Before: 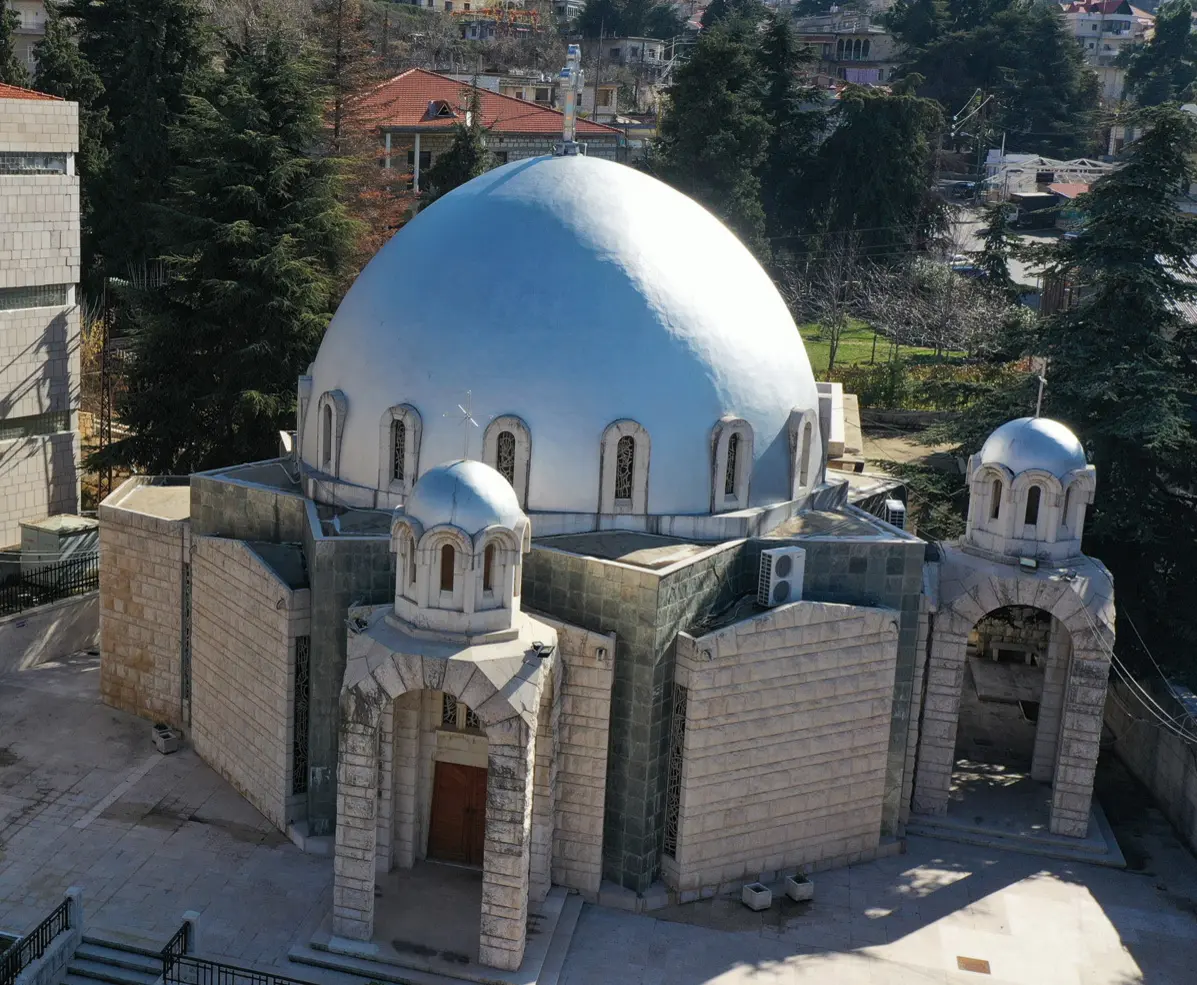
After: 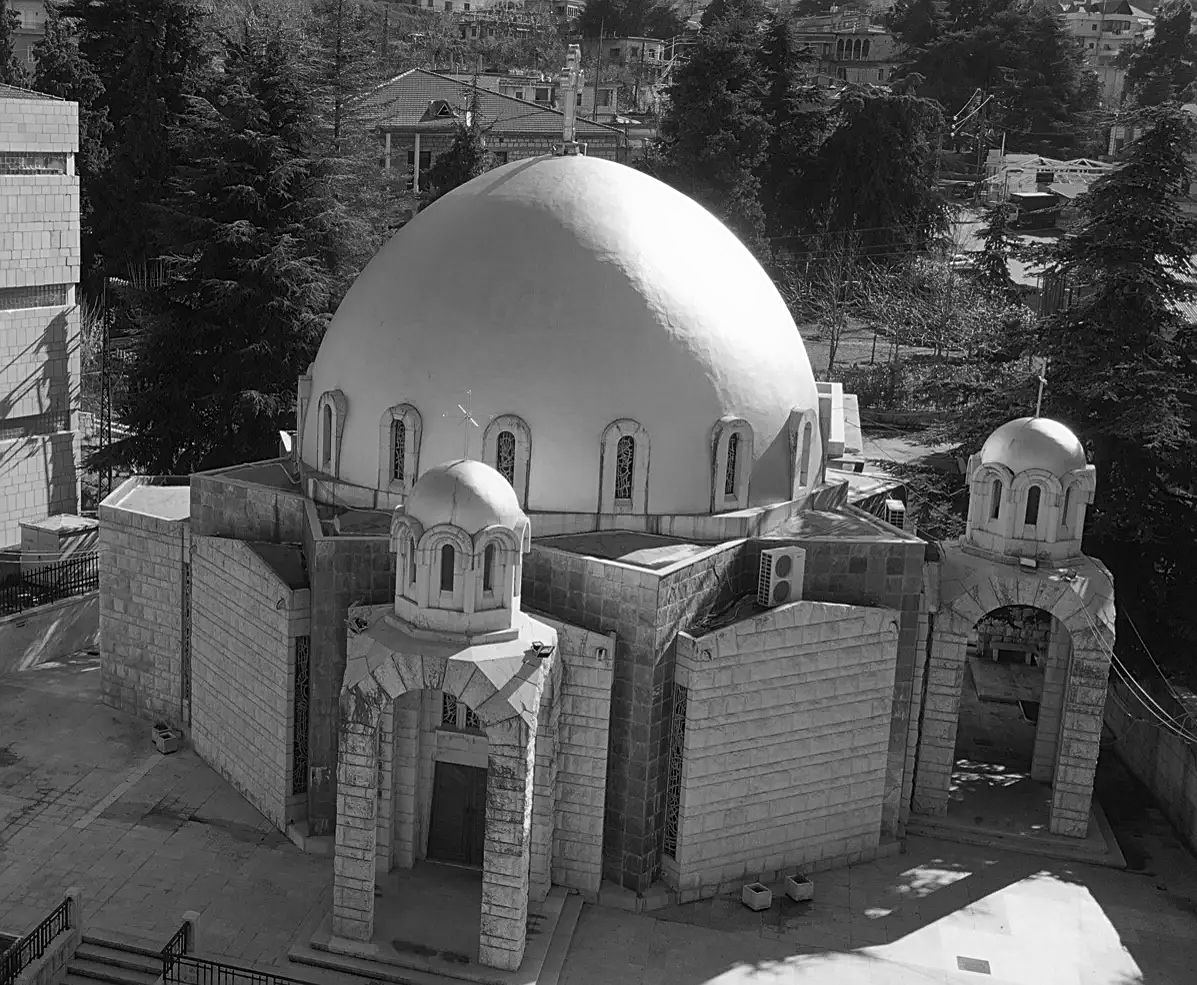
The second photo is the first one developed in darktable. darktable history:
color correction: highlights a* -5.3, highlights b* 9.8, shadows a* 9.8, shadows b* 24.26
contrast equalizer: y [[0.5, 0.488, 0.462, 0.461, 0.491, 0.5], [0.5 ×6], [0.5 ×6], [0 ×6], [0 ×6]]
monochrome: on, module defaults
sharpen: on, module defaults
white balance: red 0.986, blue 1.01
